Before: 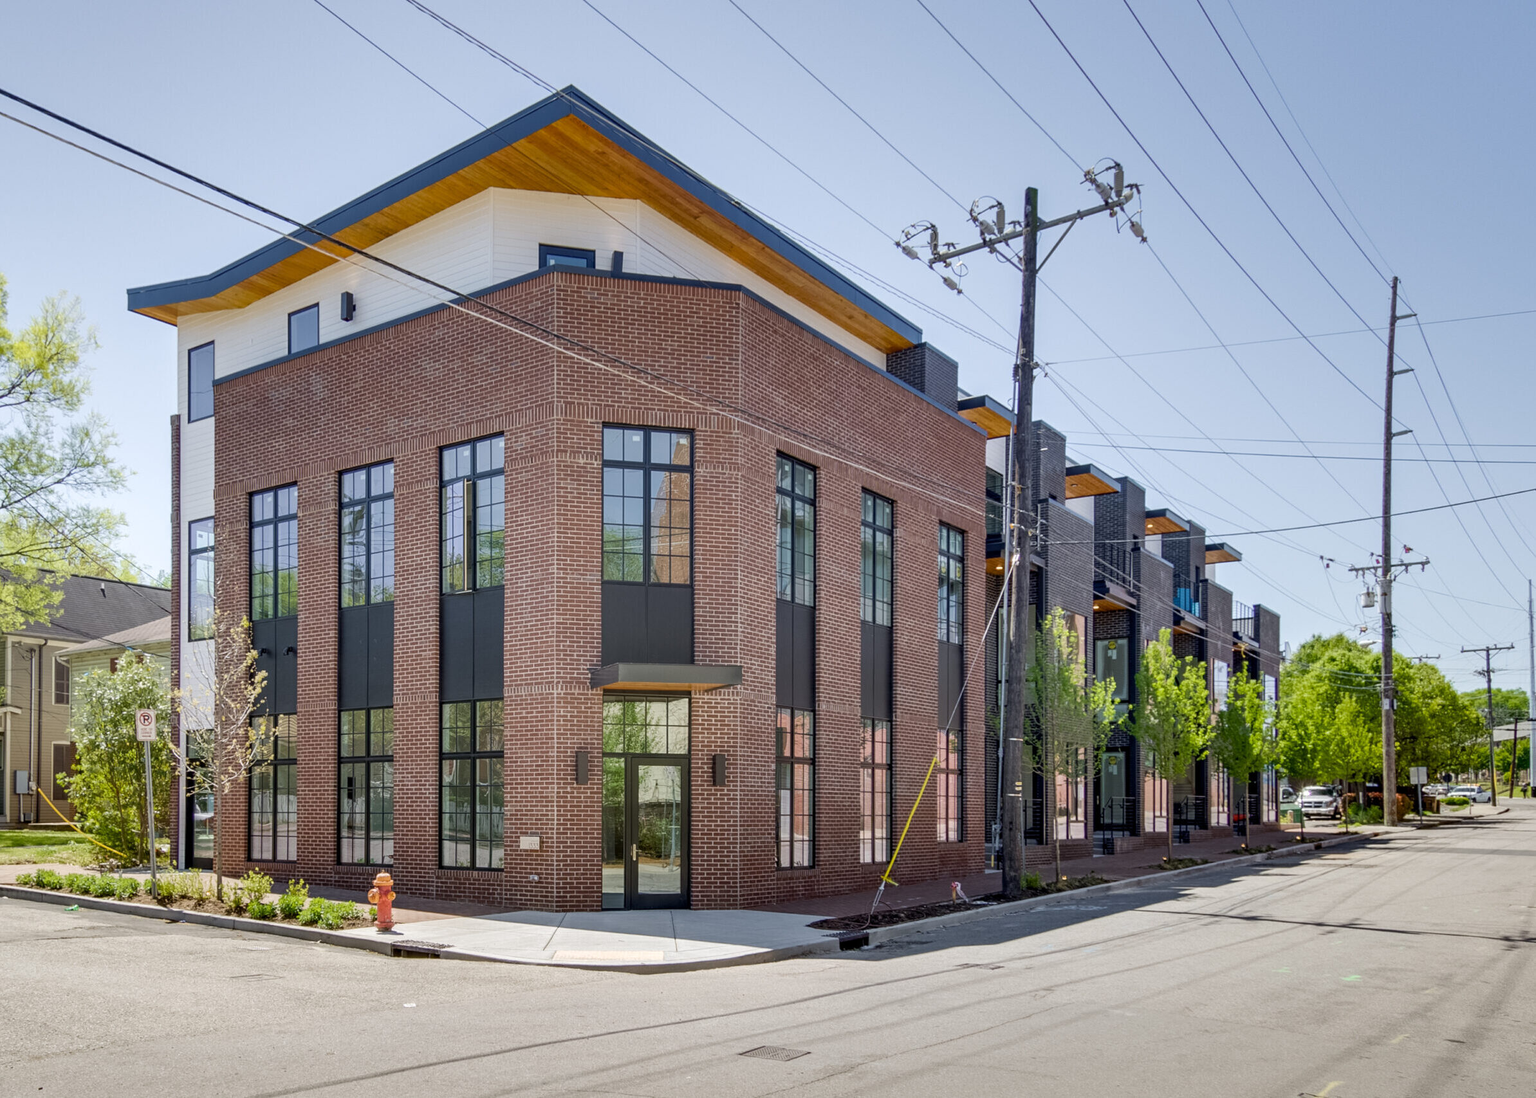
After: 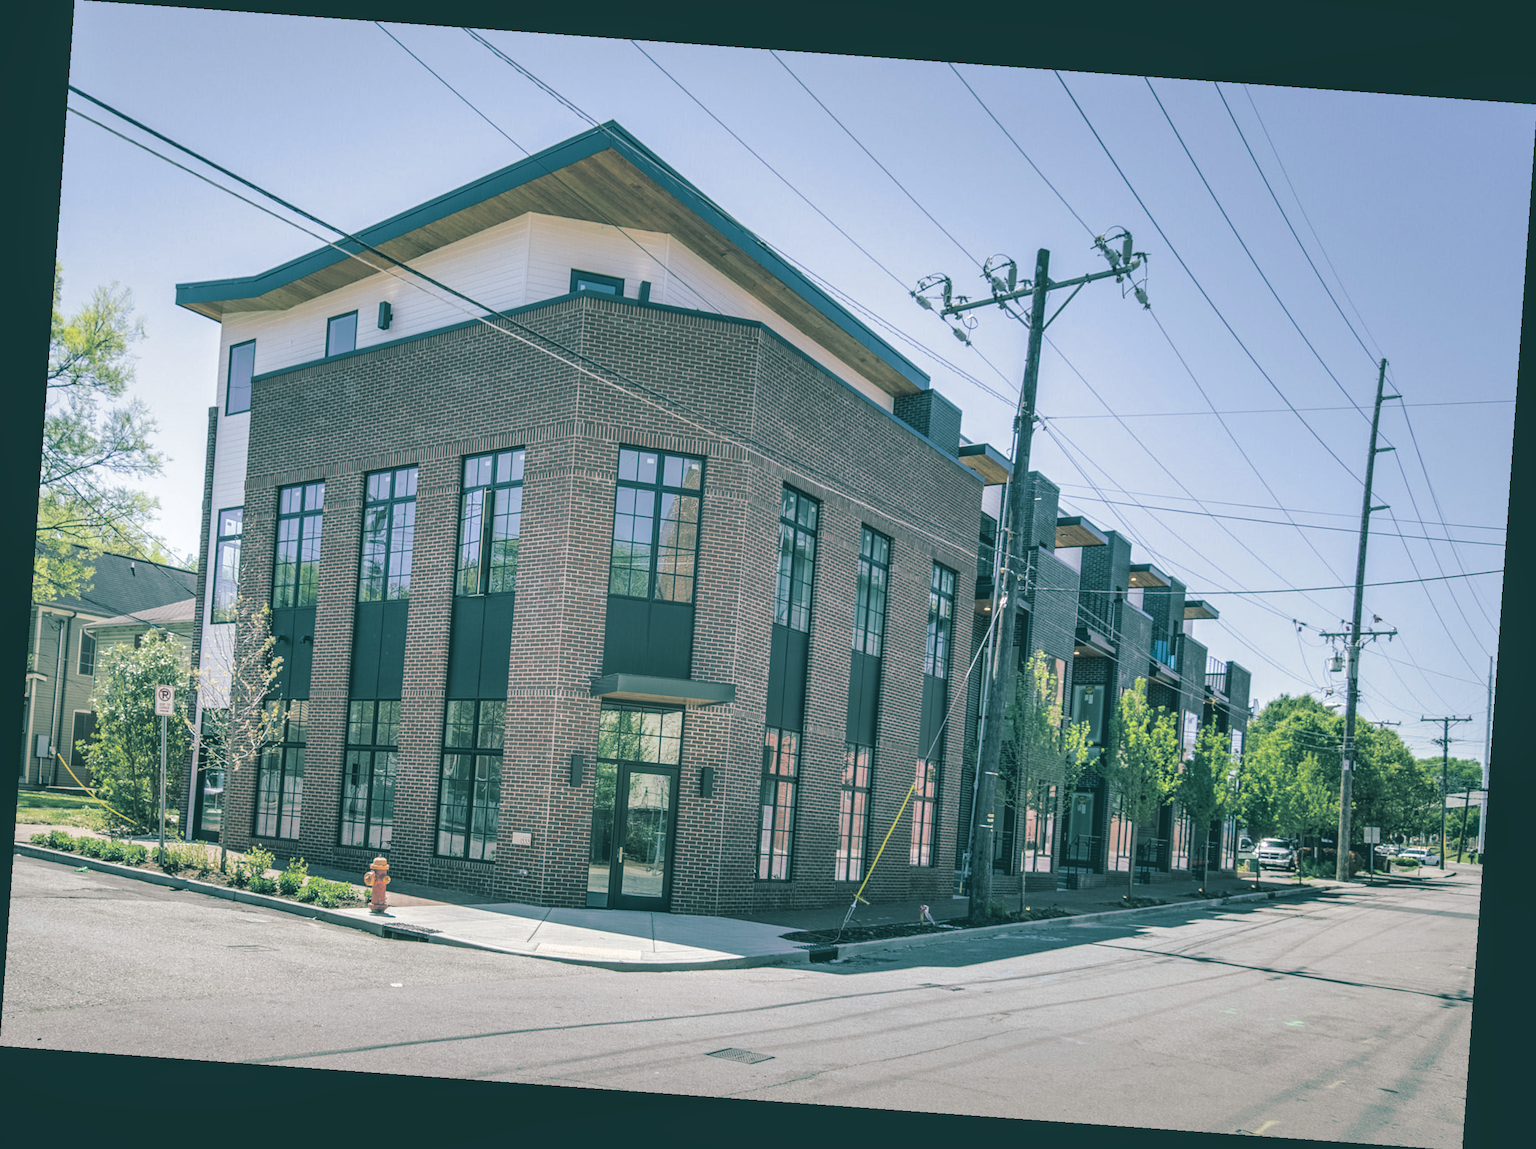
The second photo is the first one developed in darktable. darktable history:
exposure: black level correction -0.023, exposure -0.039 EV, compensate highlight preservation false
split-toning: shadows › hue 186.43°, highlights › hue 49.29°, compress 30.29%
local contrast: on, module defaults
white balance: red 0.98, blue 1.034
rotate and perspective: rotation 4.1°, automatic cropping off
